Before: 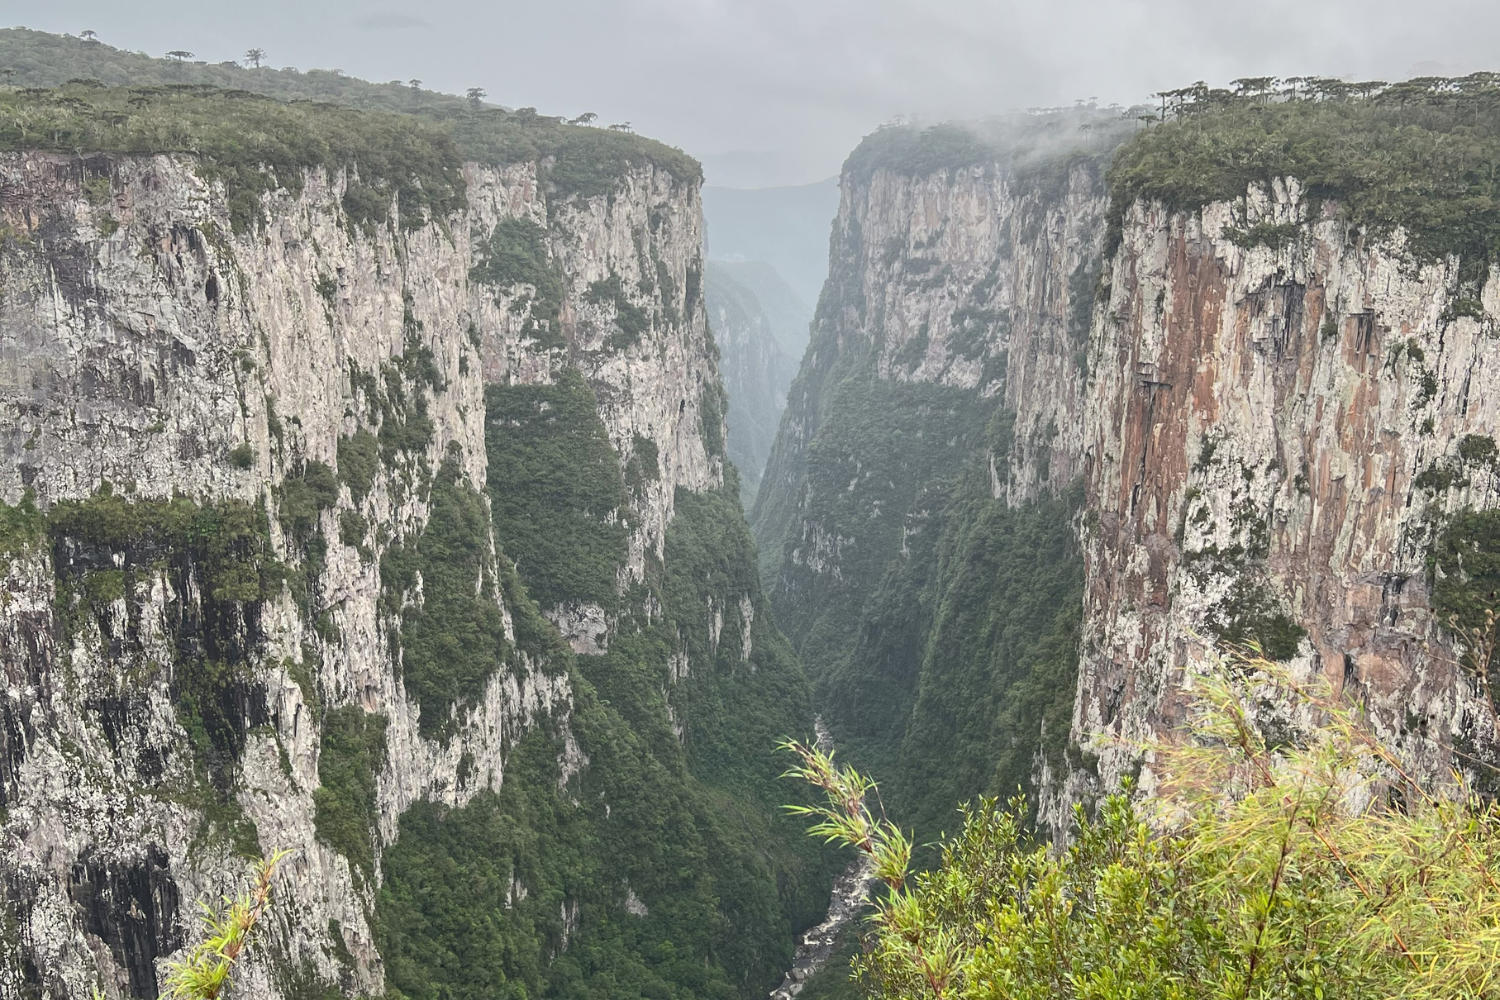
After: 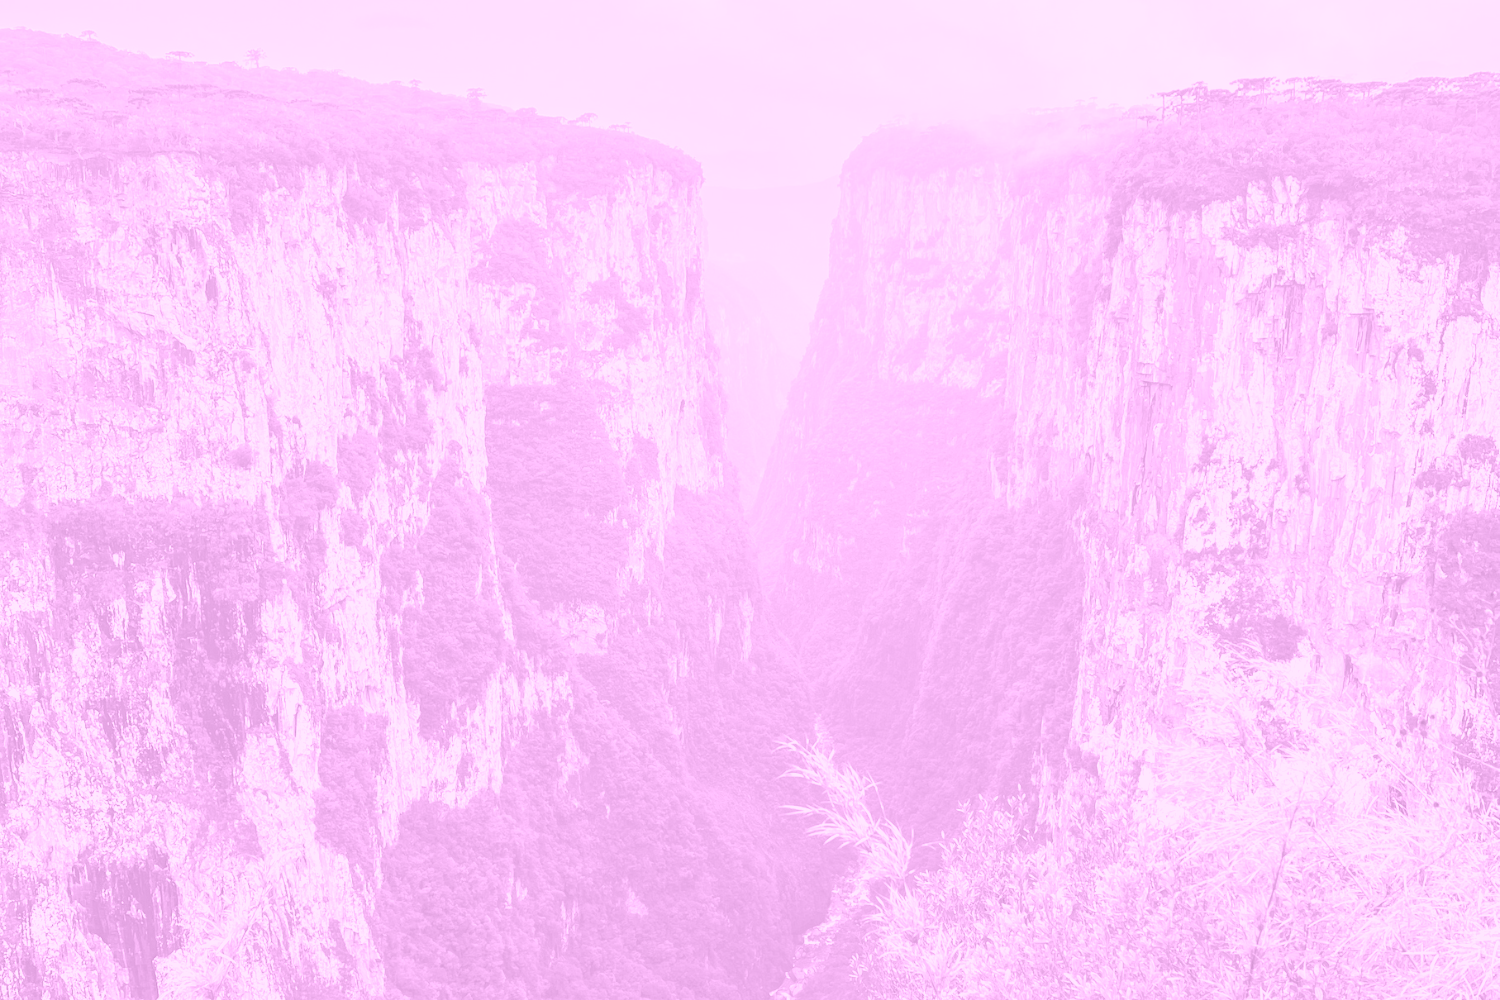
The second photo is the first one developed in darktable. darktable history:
white balance: red 1.127, blue 0.943
exposure: exposure 0.485 EV, compensate highlight preservation false
shadows and highlights: shadows 29.32, highlights -29.32, low approximation 0.01, soften with gaussian
colorize: hue 331.2°, saturation 75%, source mix 30.28%, lightness 70.52%, version 1
